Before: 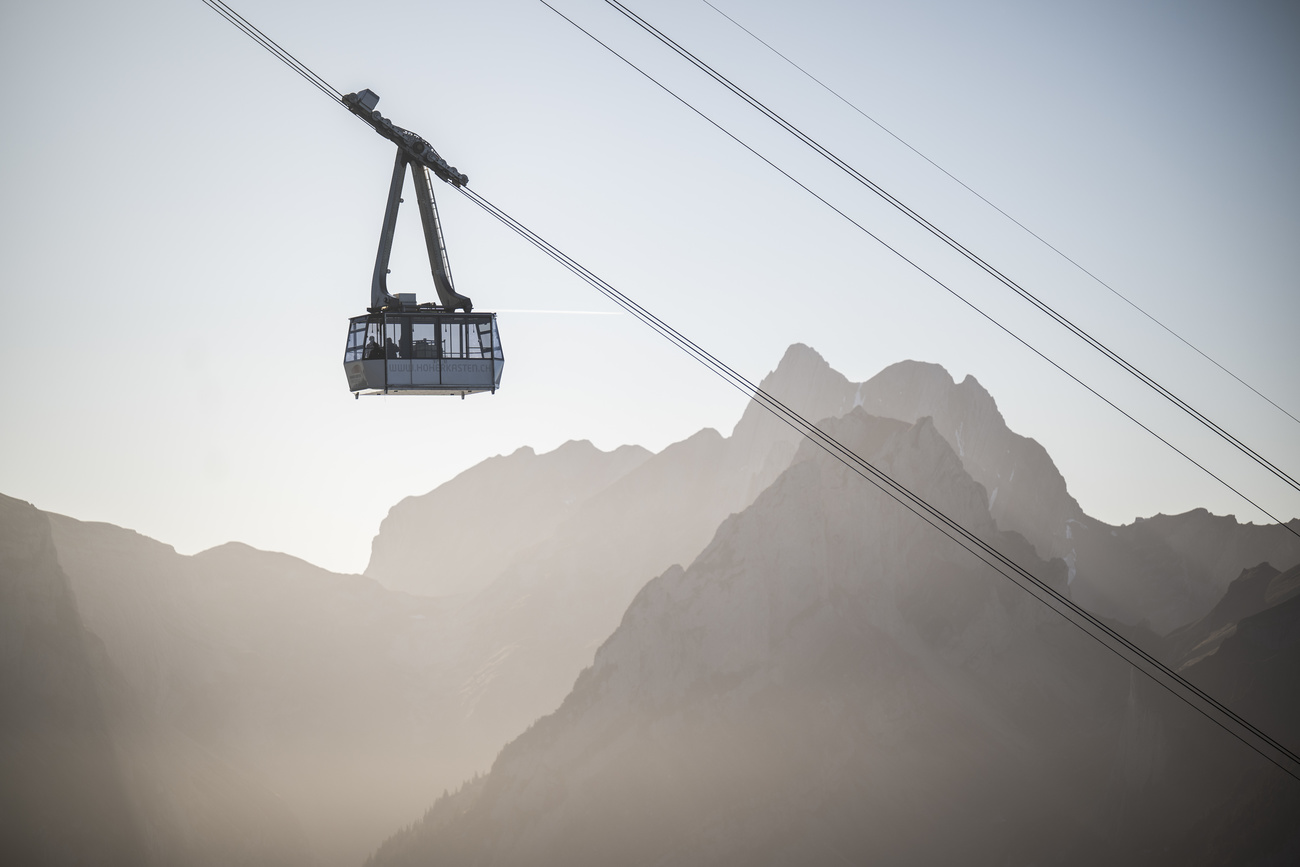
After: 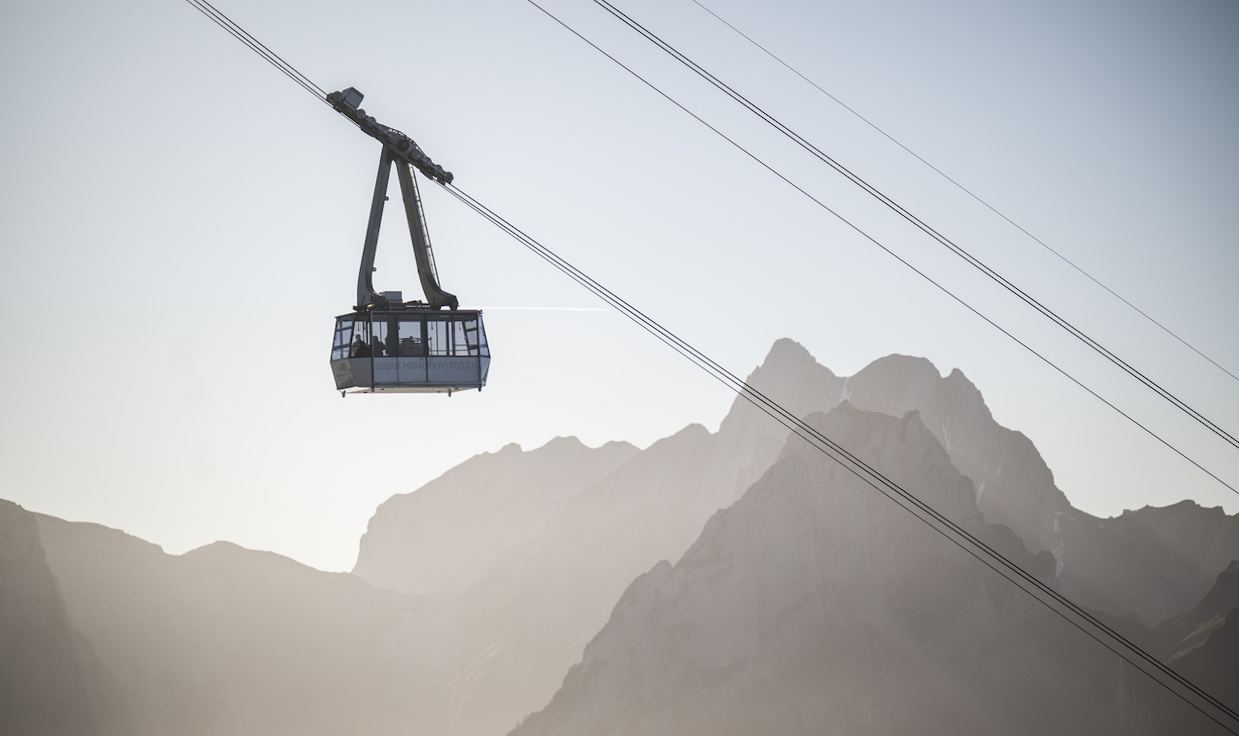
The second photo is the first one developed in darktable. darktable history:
crop and rotate: angle 0.445°, left 0.431%, right 3.084%, bottom 14.118%
